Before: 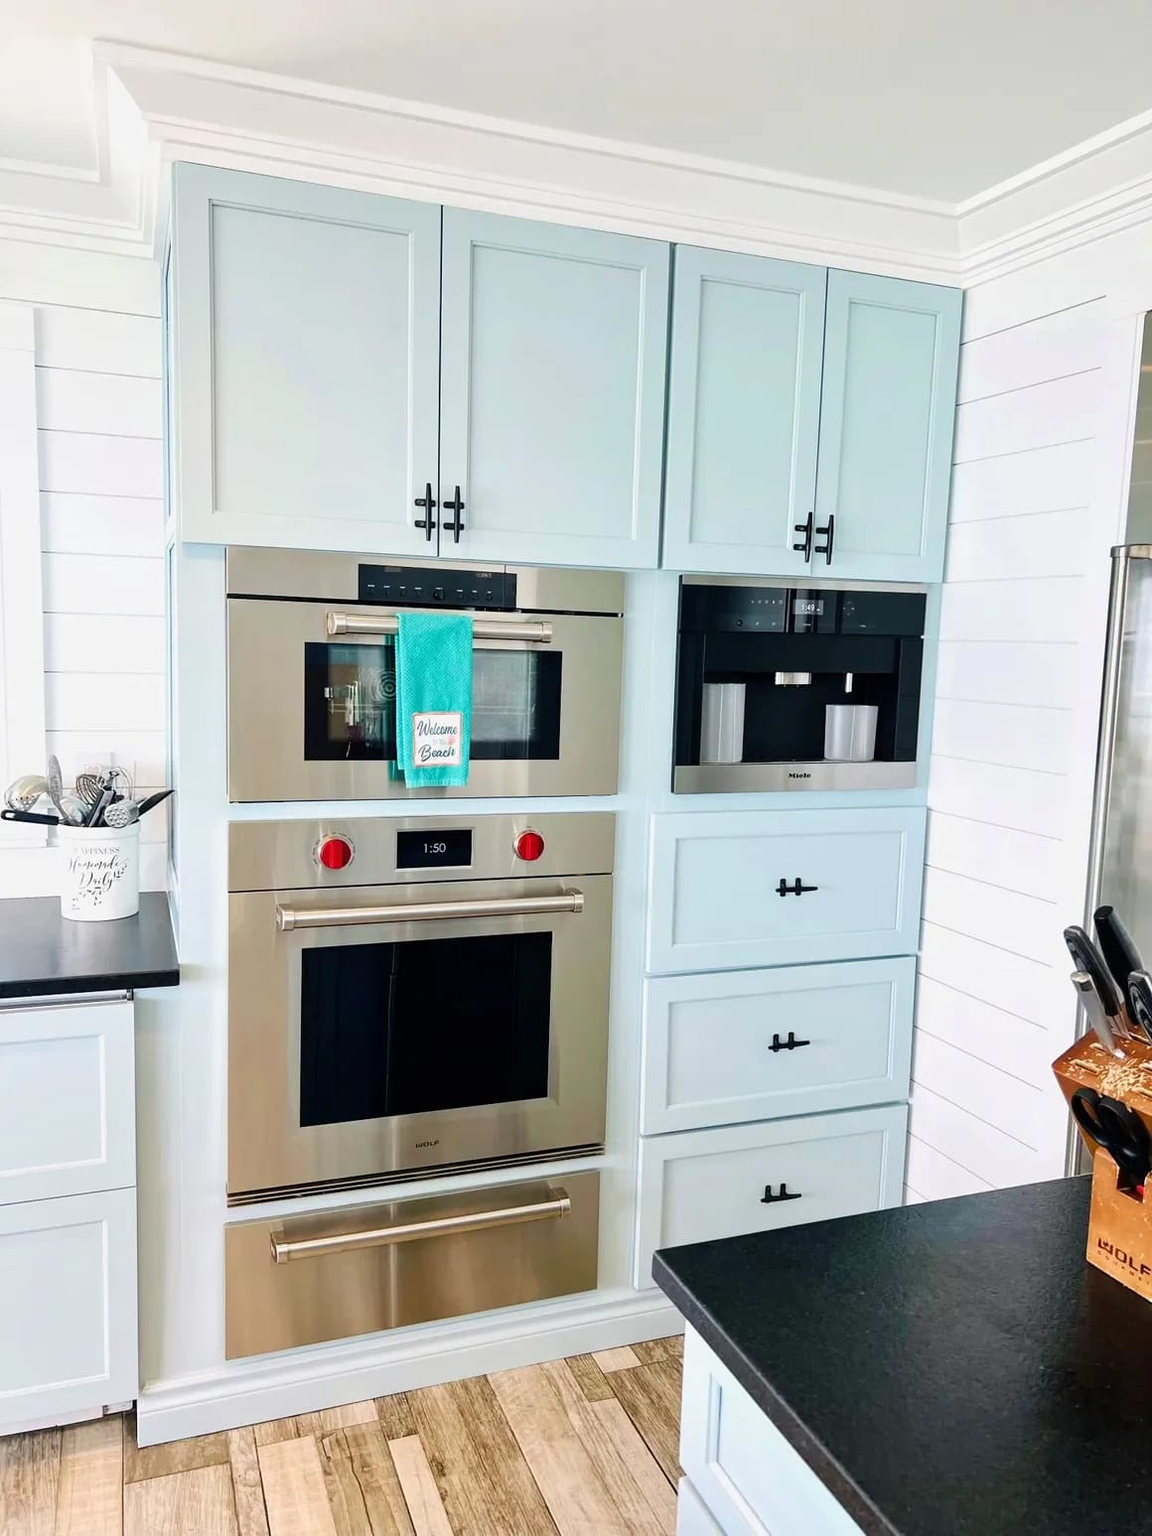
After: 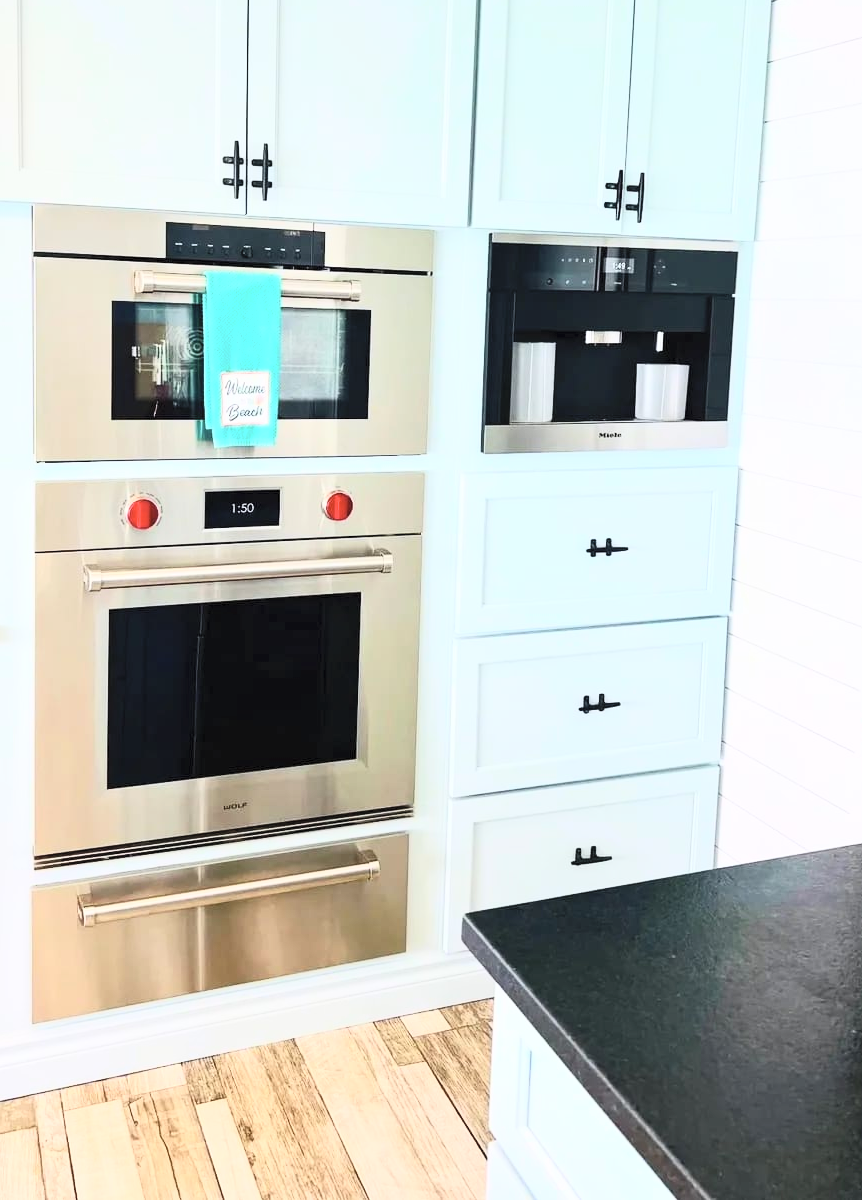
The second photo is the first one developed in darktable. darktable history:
contrast brightness saturation: contrast 0.378, brightness 0.531
crop: left 16.868%, top 22.392%, right 8.817%
